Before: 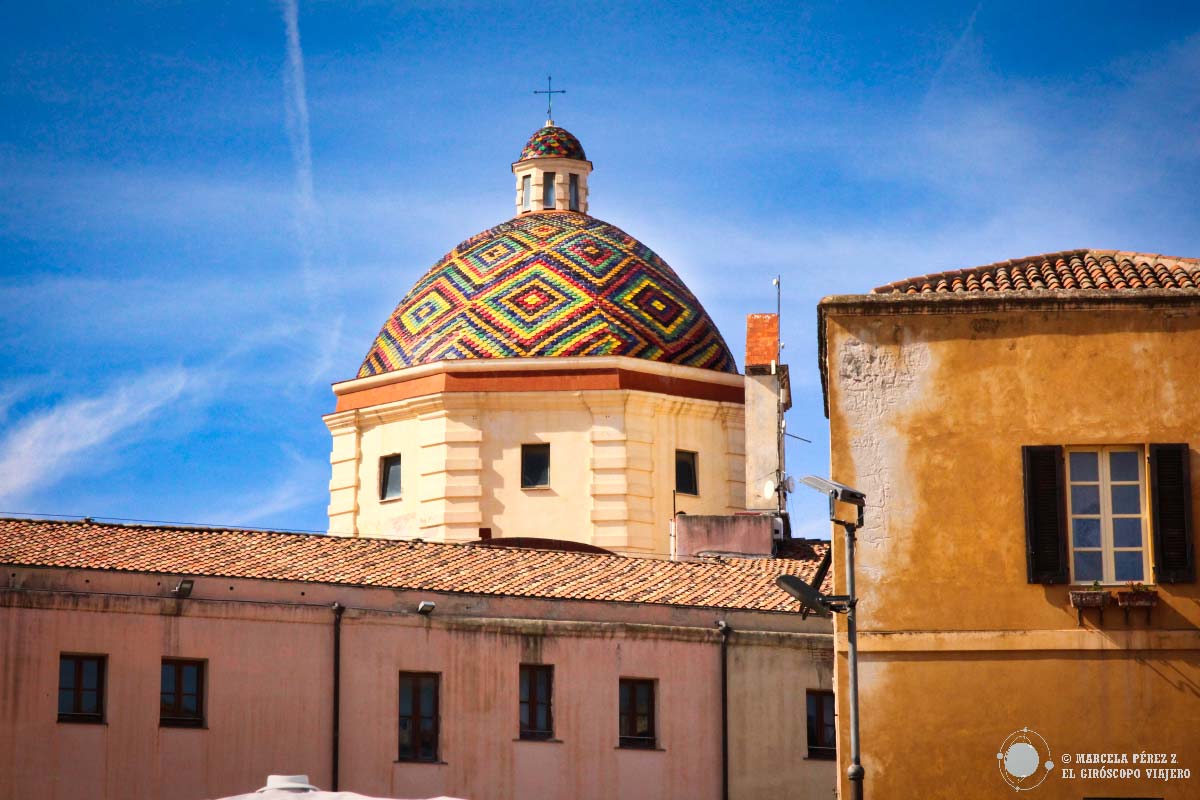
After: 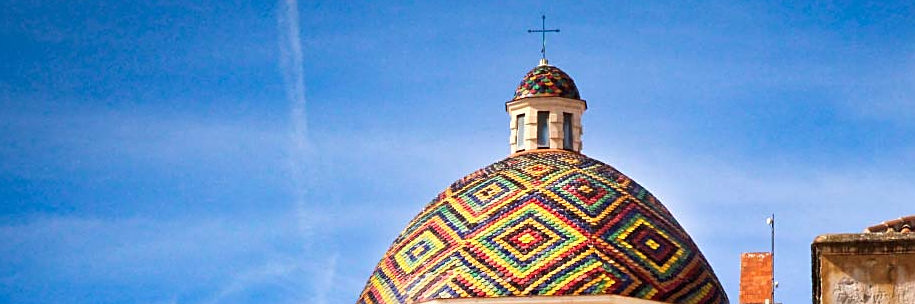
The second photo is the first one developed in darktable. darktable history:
sharpen: on, module defaults
crop: left 0.579%, top 7.627%, right 23.167%, bottom 54.275%
